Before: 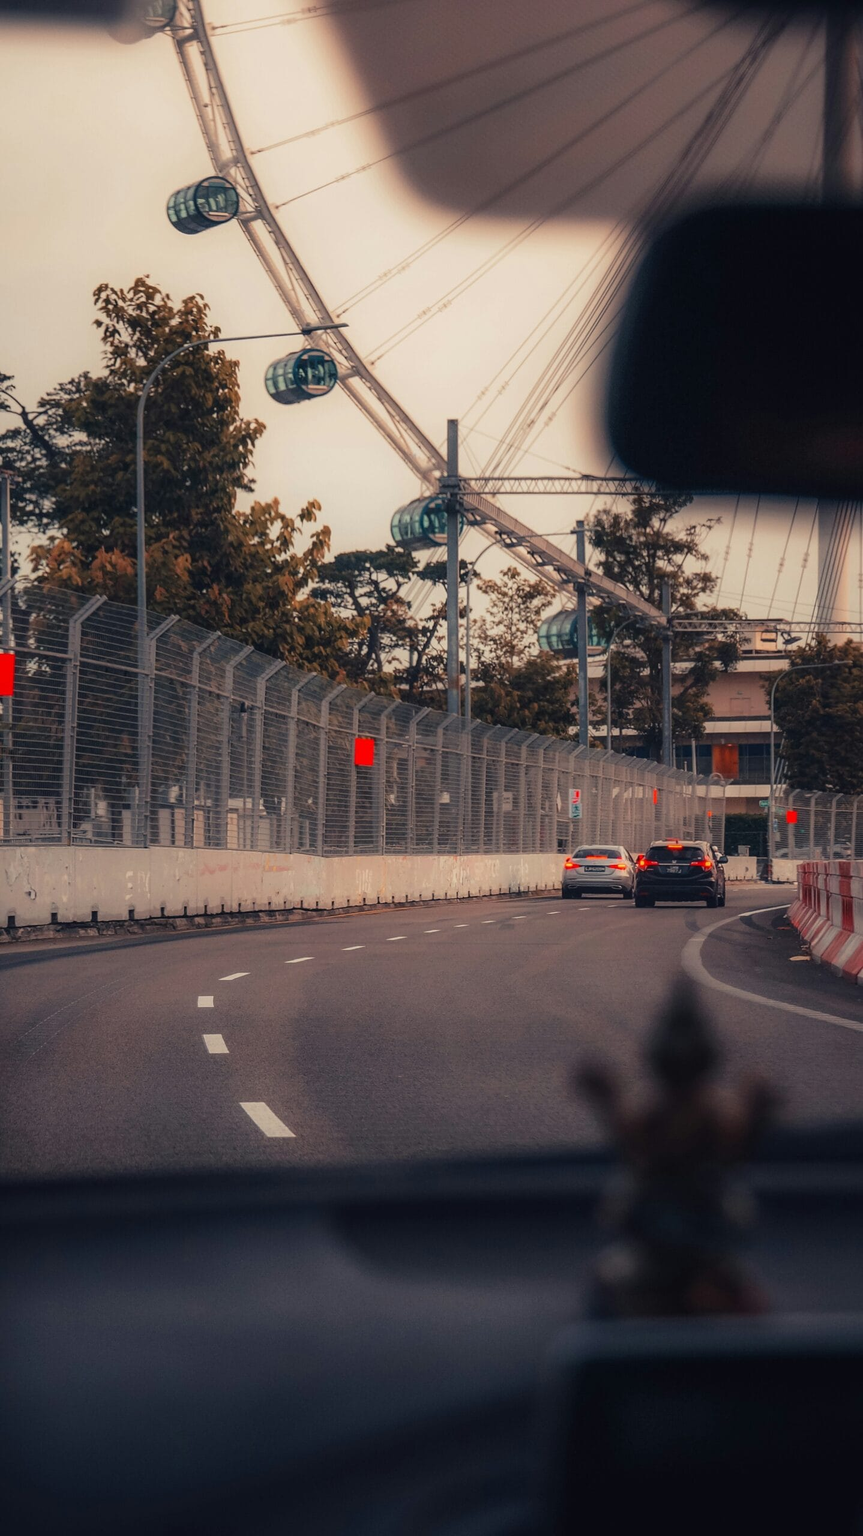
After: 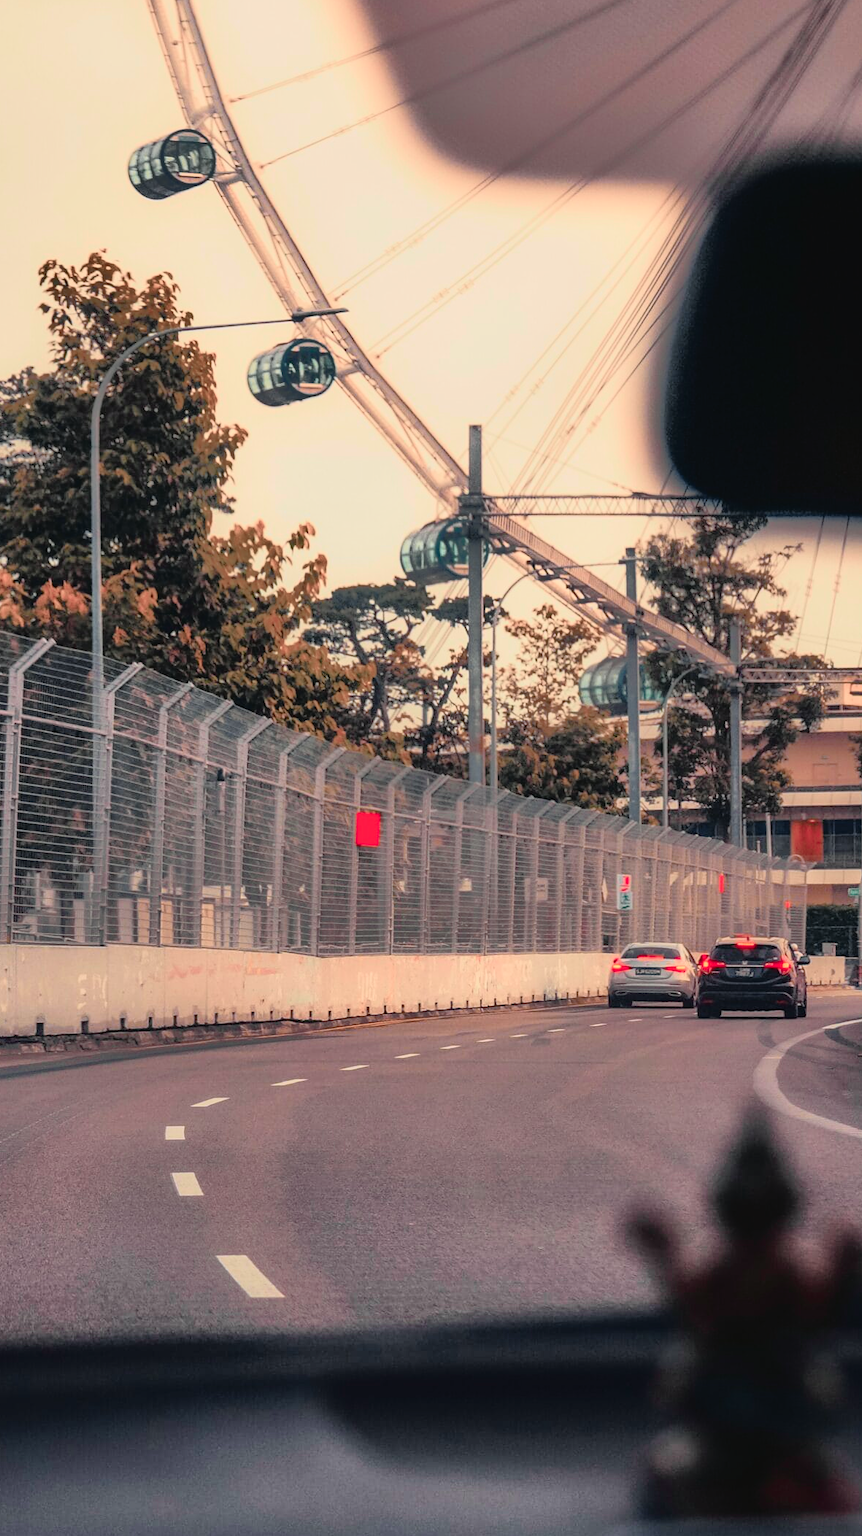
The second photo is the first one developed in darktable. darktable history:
tone curve: curves: ch0 [(0, 0.023) (0.113, 0.081) (0.204, 0.197) (0.498, 0.608) (0.709, 0.819) (0.984, 0.961)]; ch1 [(0, 0) (0.172, 0.123) (0.317, 0.272) (0.414, 0.382) (0.476, 0.479) (0.505, 0.501) (0.528, 0.54) (0.618, 0.647) (0.709, 0.764) (1, 1)]; ch2 [(0, 0) (0.411, 0.424) (0.492, 0.502) (0.521, 0.521) (0.55, 0.576) (0.686, 0.638) (1, 1)], color space Lab, independent channels, preserve colors none
tone equalizer: -8 EV -0.528 EV, -7 EV -0.319 EV, -6 EV -0.083 EV, -5 EV 0.413 EV, -4 EV 0.985 EV, -3 EV 0.791 EV, -2 EV -0.01 EV, -1 EV 0.14 EV, +0 EV -0.012 EV, smoothing 1
crop and rotate: left 7.196%, top 4.574%, right 10.605%, bottom 13.178%
exposure: compensate exposure bias true, compensate highlight preservation false
